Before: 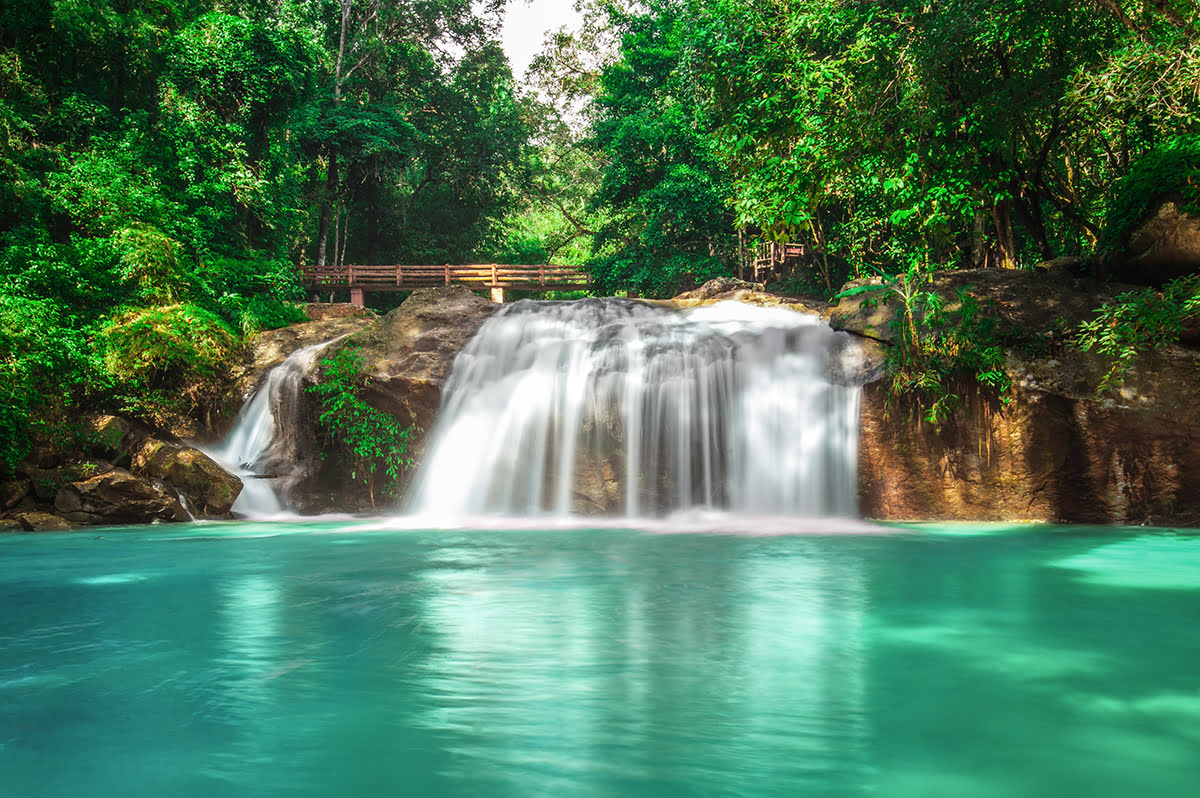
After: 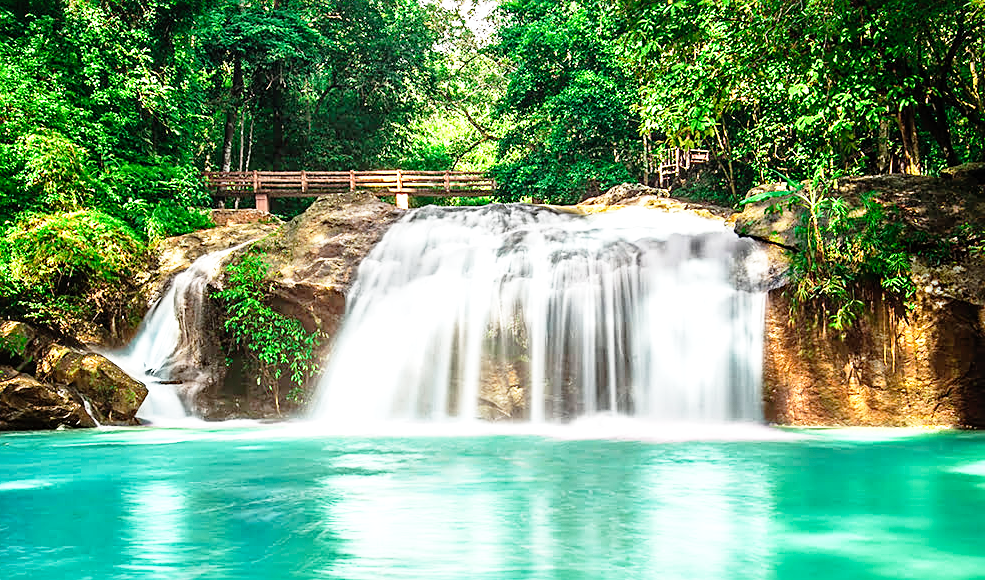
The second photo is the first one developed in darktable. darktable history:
crop: left 7.938%, top 11.867%, right 9.979%, bottom 15.394%
base curve: curves: ch0 [(0, 0) (0.012, 0.01) (0.073, 0.168) (0.31, 0.711) (0.645, 0.957) (1, 1)], preserve colors none
tone equalizer: on, module defaults
sharpen: on, module defaults
exposure: compensate exposure bias true, compensate highlight preservation false
haze removal: compatibility mode true, adaptive false
local contrast: mode bilateral grid, contrast 19, coarseness 50, detail 119%, midtone range 0.2
